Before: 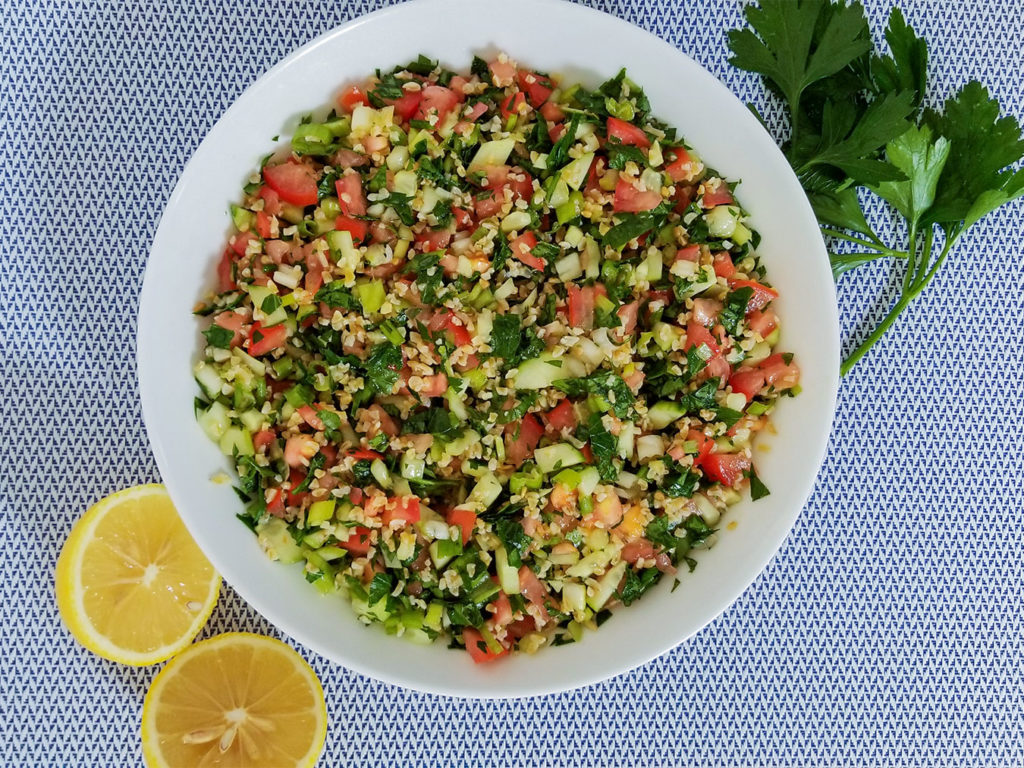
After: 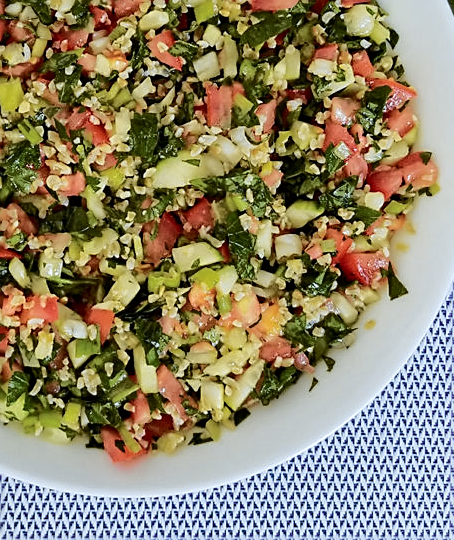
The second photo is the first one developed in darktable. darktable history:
crop: left 35.432%, top 26.233%, right 20.145%, bottom 3.432%
color calibration: x 0.342, y 0.356, temperature 5122 K
tone curve: curves: ch0 [(0, 0) (0.104, 0.061) (0.239, 0.201) (0.327, 0.317) (0.401, 0.443) (0.489, 0.566) (0.65, 0.68) (0.832, 0.858) (1, 0.977)]; ch1 [(0, 0) (0.161, 0.092) (0.35, 0.33) (0.379, 0.401) (0.447, 0.476) (0.495, 0.499) (0.515, 0.518) (0.534, 0.557) (0.602, 0.625) (0.712, 0.706) (1, 1)]; ch2 [(0, 0) (0.359, 0.372) (0.437, 0.437) (0.502, 0.501) (0.55, 0.534) (0.592, 0.601) (0.647, 0.64) (1, 1)], color space Lab, independent channels, preserve colors none
shadows and highlights: shadows -10, white point adjustment 1.5, highlights 10
white balance: red 0.925, blue 1.046
sharpen: on, module defaults
